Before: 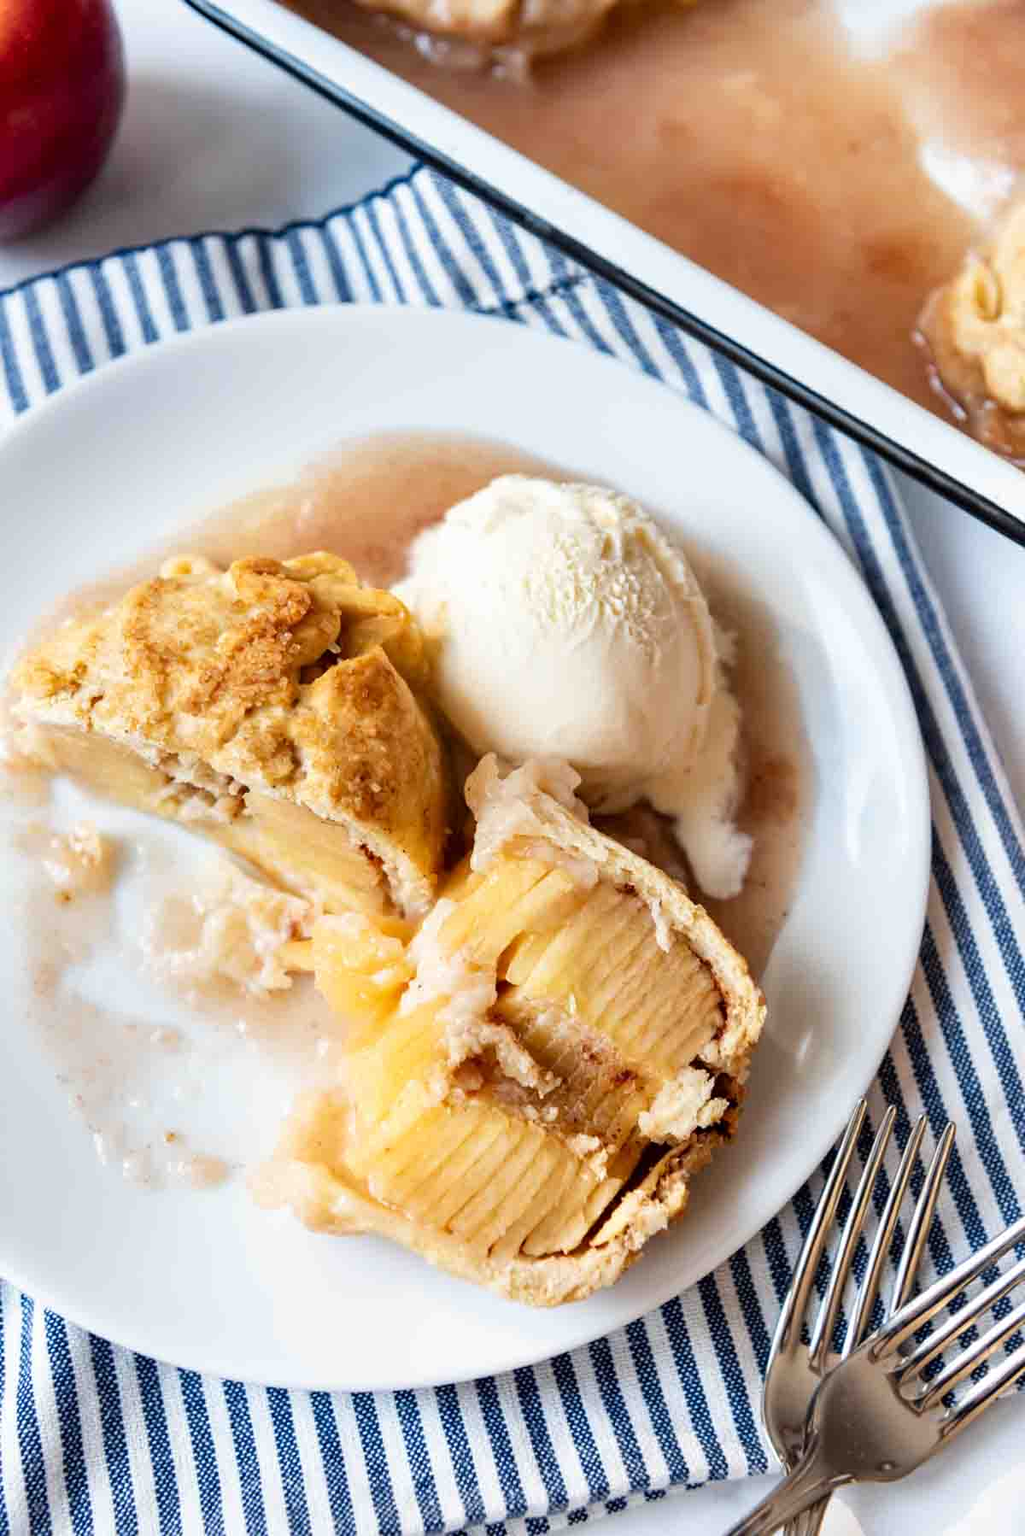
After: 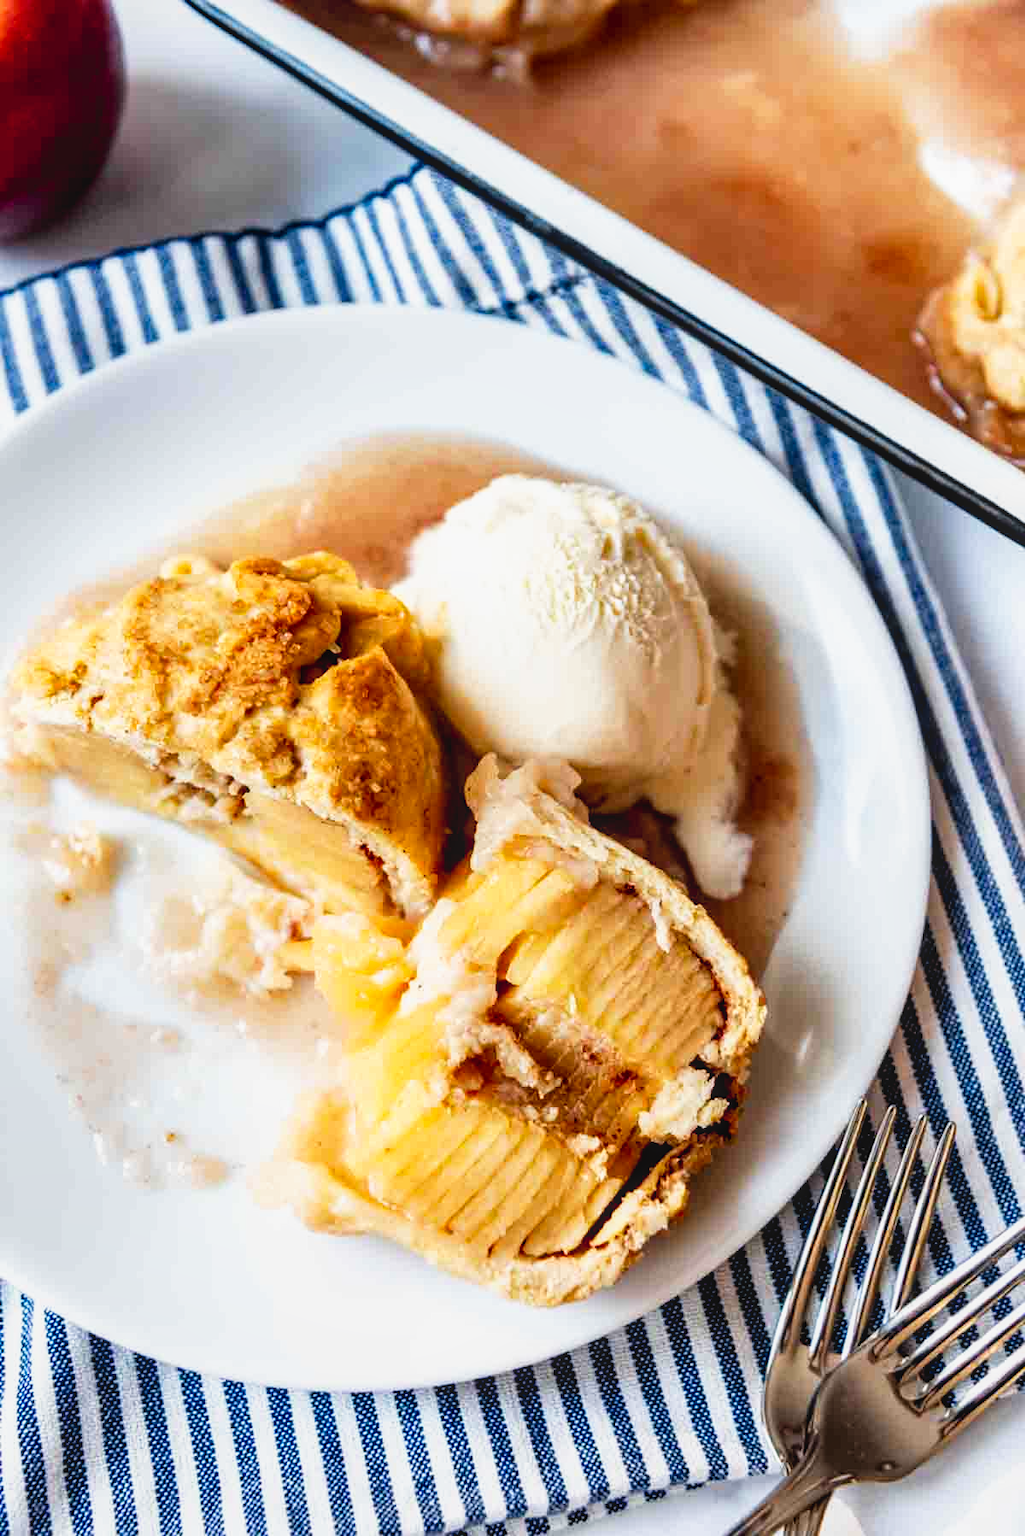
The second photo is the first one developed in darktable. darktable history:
exposure: exposure -0.21 EV, compensate highlight preservation false
tone curve: curves: ch0 [(0, 0) (0.003, 0) (0.011, 0.001) (0.025, 0.002) (0.044, 0.004) (0.069, 0.006) (0.1, 0.009) (0.136, 0.03) (0.177, 0.076) (0.224, 0.13) (0.277, 0.202) (0.335, 0.28) (0.399, 0.367) (0.468, 0.46) (0.543, 0.562) (0.623, 0.67) (0.709, 0.787) (0.801, 0.889) (0.898, 0.972) (1, 1)], preserve colors none
local contrast: detail 110%
